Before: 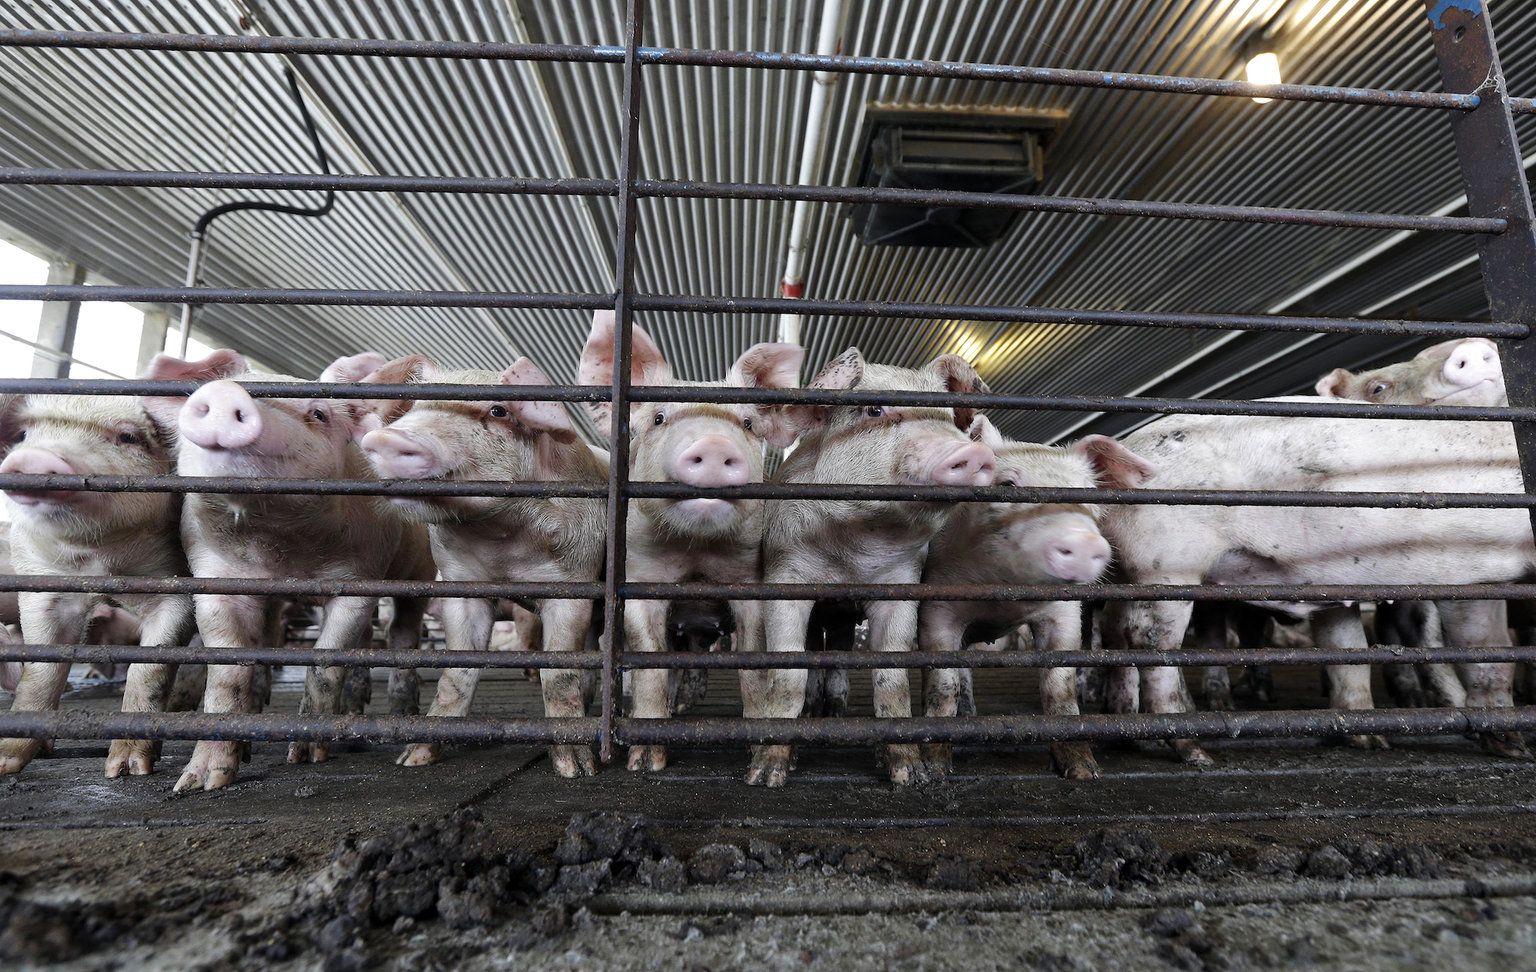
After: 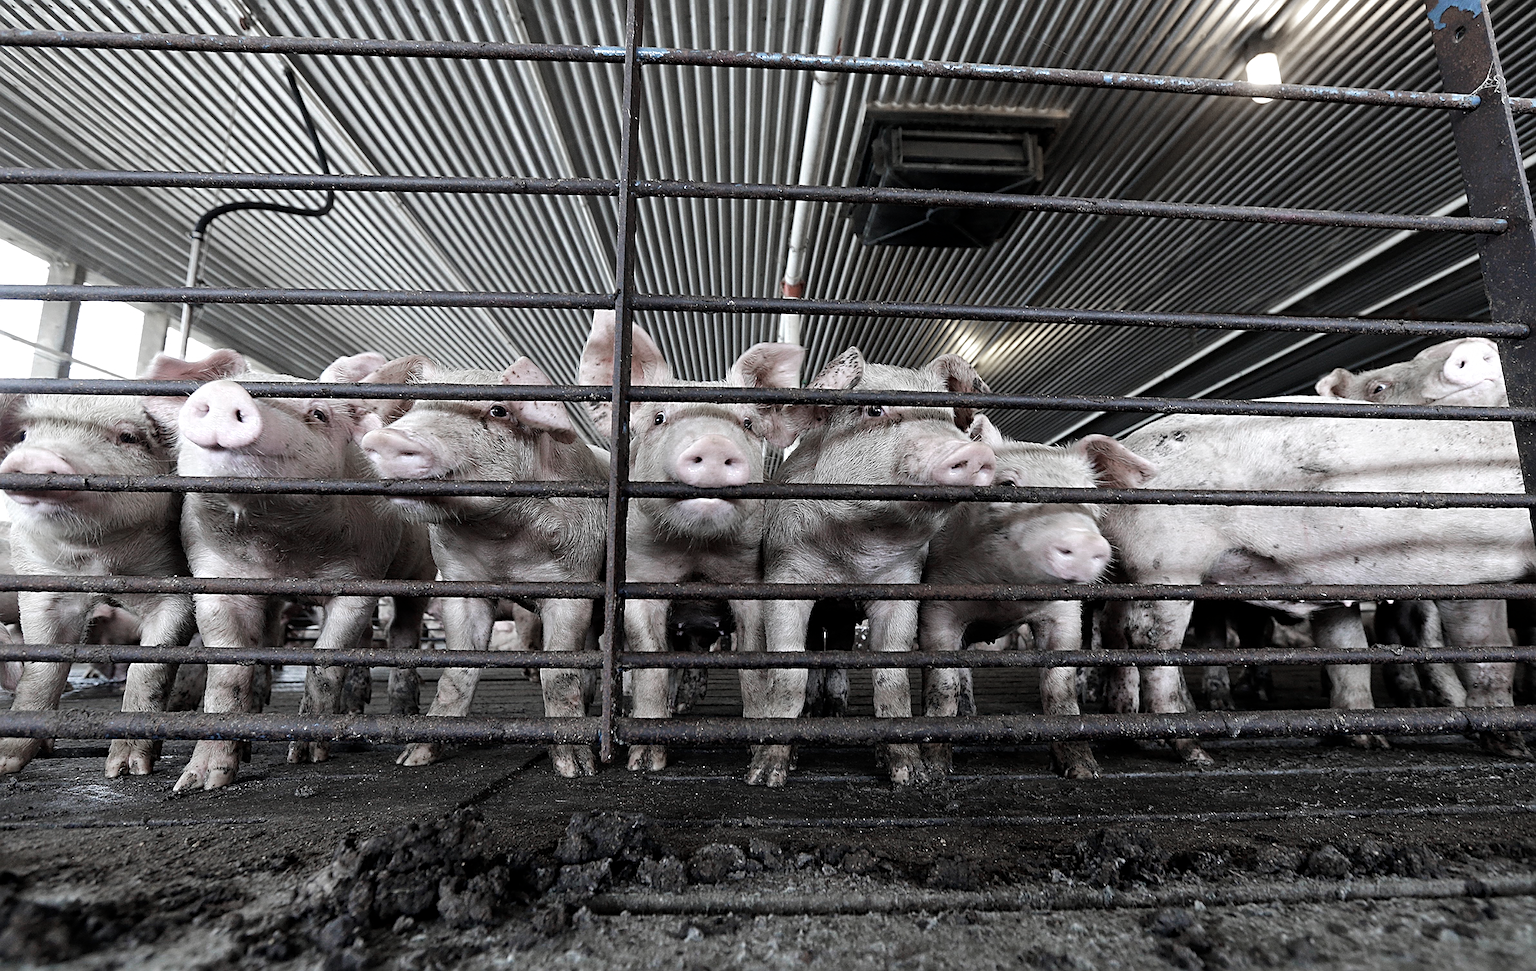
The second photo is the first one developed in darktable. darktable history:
sharpen: on, module defaults
color zones: curves: ch0 [(0, 0.613) (0.01, 0.613) (0.245, 0.448) (0.498, 0.529) (0.642, 0.665) (0.879, 0.777) (0.99, 0.613)]; ch1 [(0, 0.272) (0.219, 0.127) (0.724, 0.346)]
